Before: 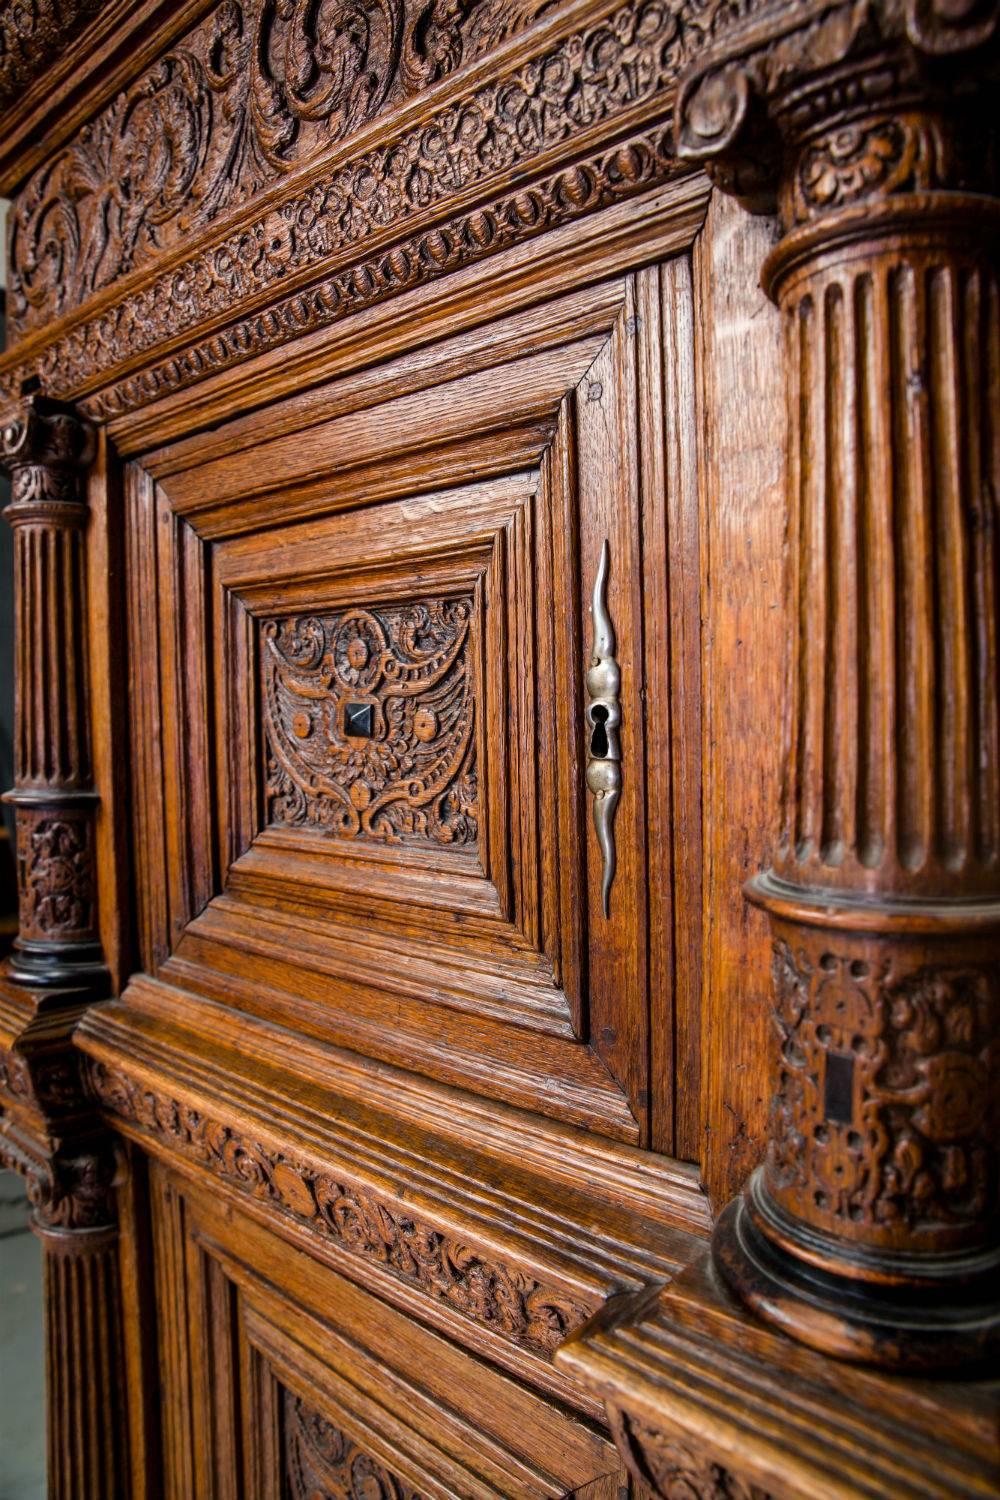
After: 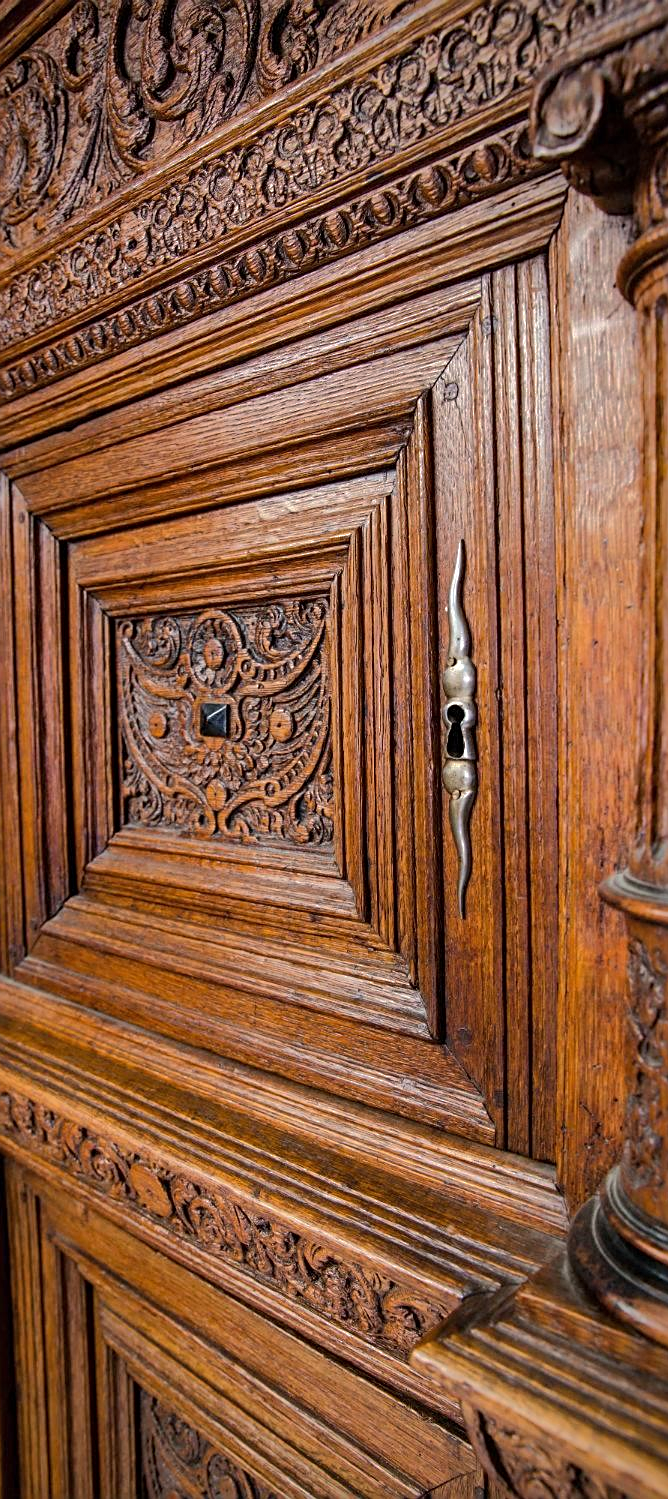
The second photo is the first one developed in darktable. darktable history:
sharpen: radius 1.945
crop and rotate: left 14.451%, right 18.694%
shadows and highlights: shadows 24.95, highlights -69.5
